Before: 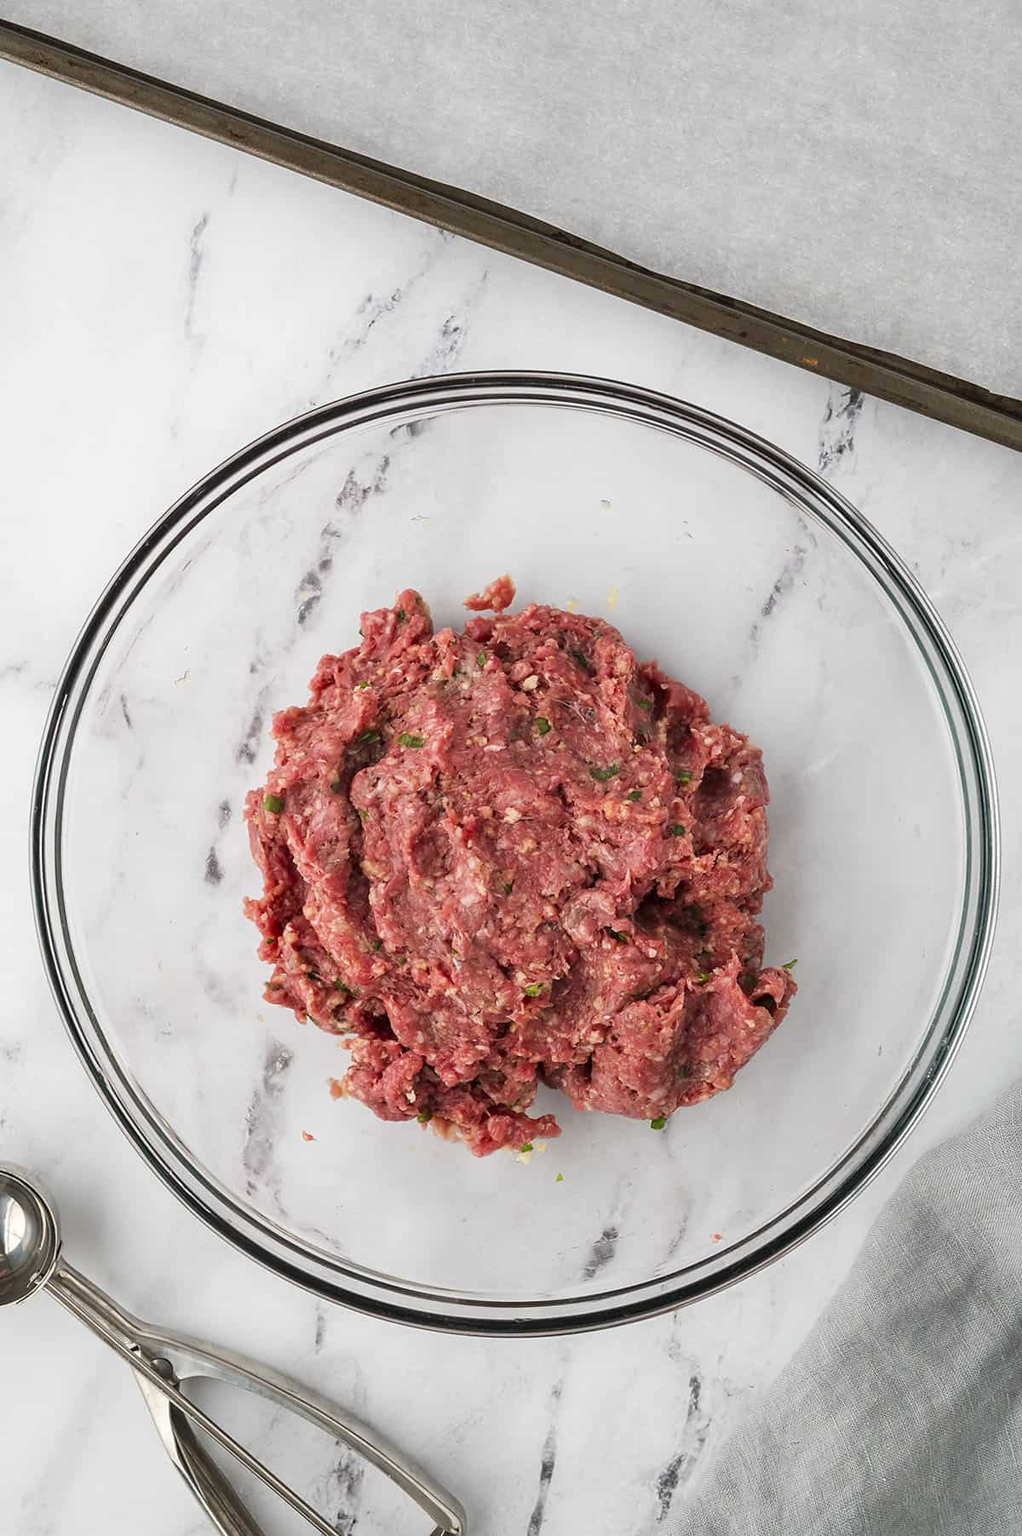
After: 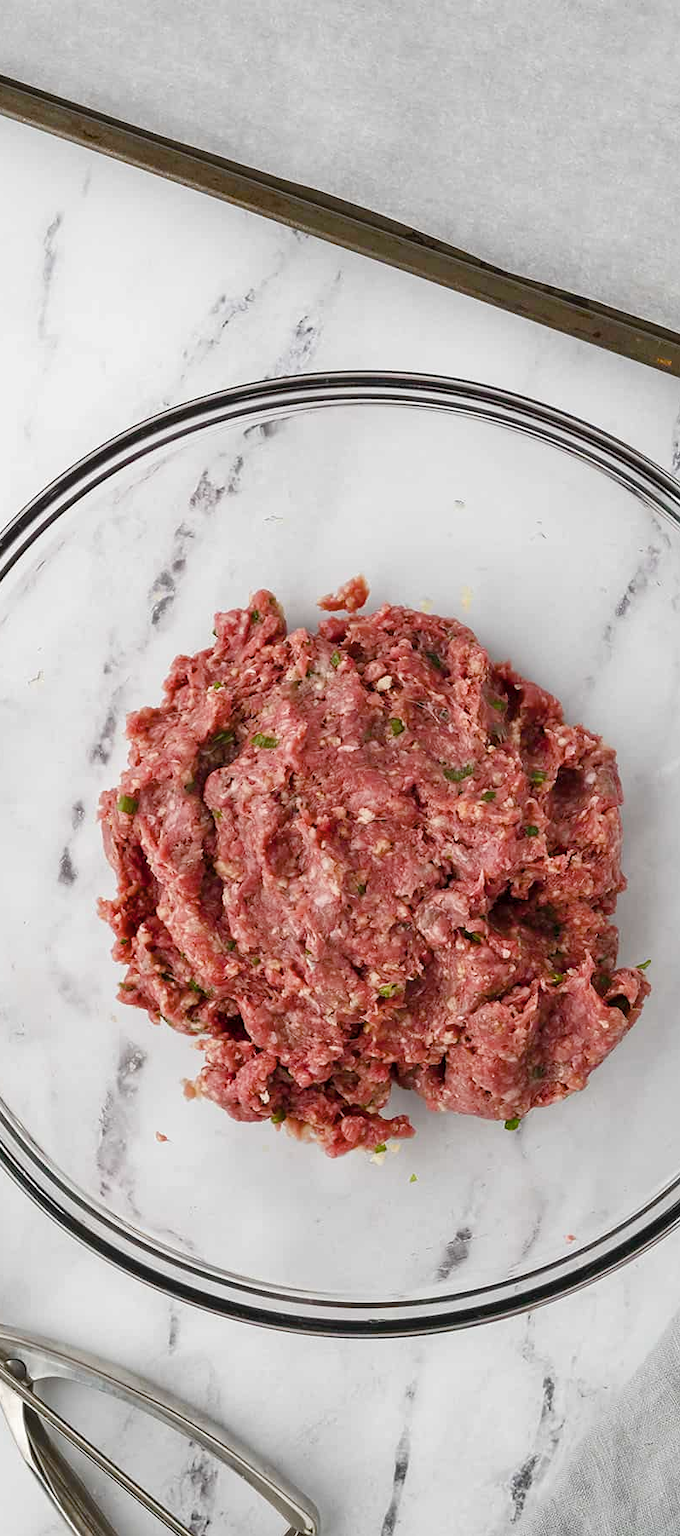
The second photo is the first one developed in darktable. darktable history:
color balance rgb: shadows lift › hue 84.56°, linear chroma grading › global chroma 15.624%, perceptual saturation grading › global saturation 20%, perceptual saturation grading › highlights -49.552%, perceptual saturation grading › shadows 25.292%, global vibrance 20%
crop and rotate: left 14.403%, right 18.946%
color correction: highlights b* 0.016, saturation 0.823
